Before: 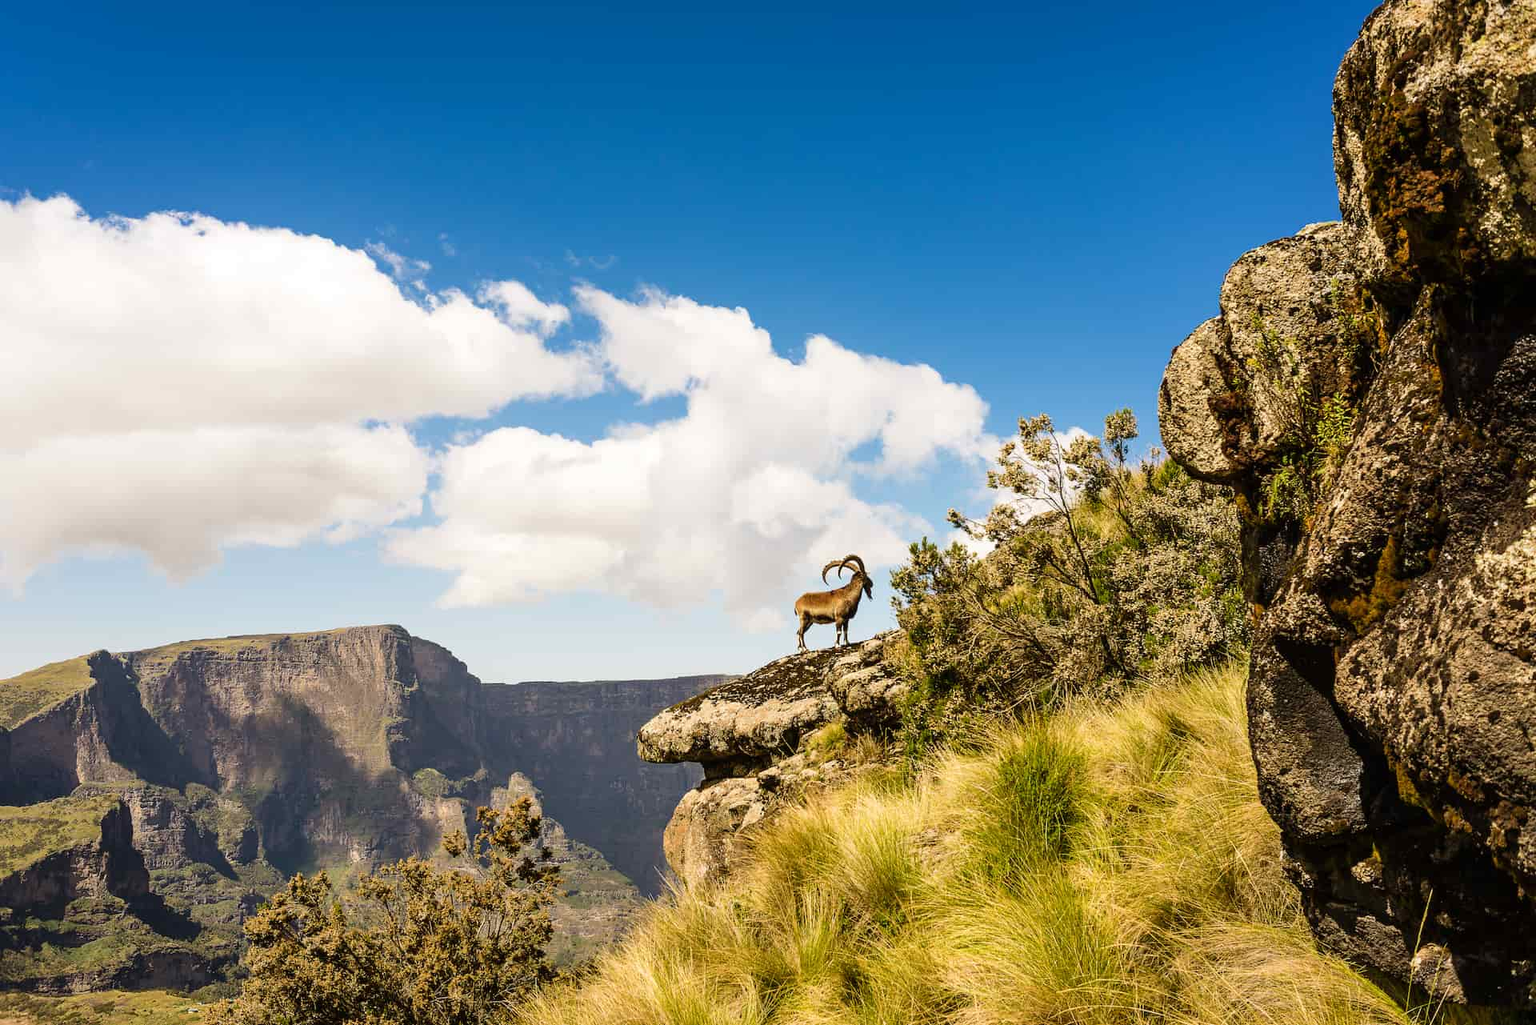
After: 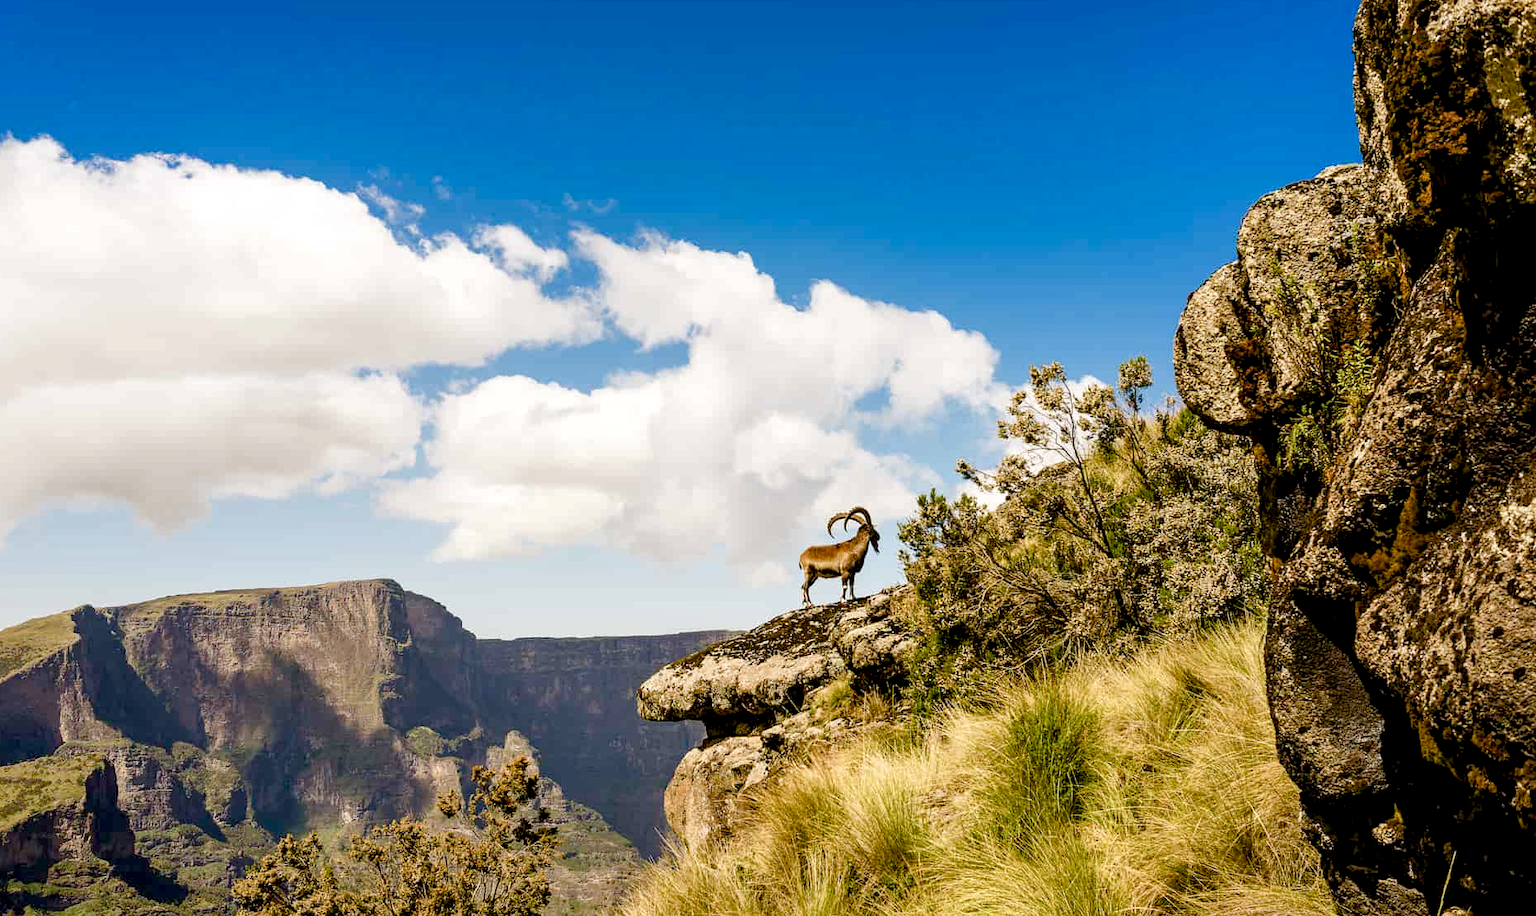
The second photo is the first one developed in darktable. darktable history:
color balance rgb: global offset › luminance -0.842%, perceptual saturation grading › global saturation 20%, perceptual saturation grading › highlights -50.245%, perceptual saturation grading › shadows 30.81%, global vibrance 20%
crop: left 1.2%, top 6.145%, right 1.639%, bottom 6.941%
local contrast: highlights 100%, shadows 100%, detail 119%, midtone range 0.2
